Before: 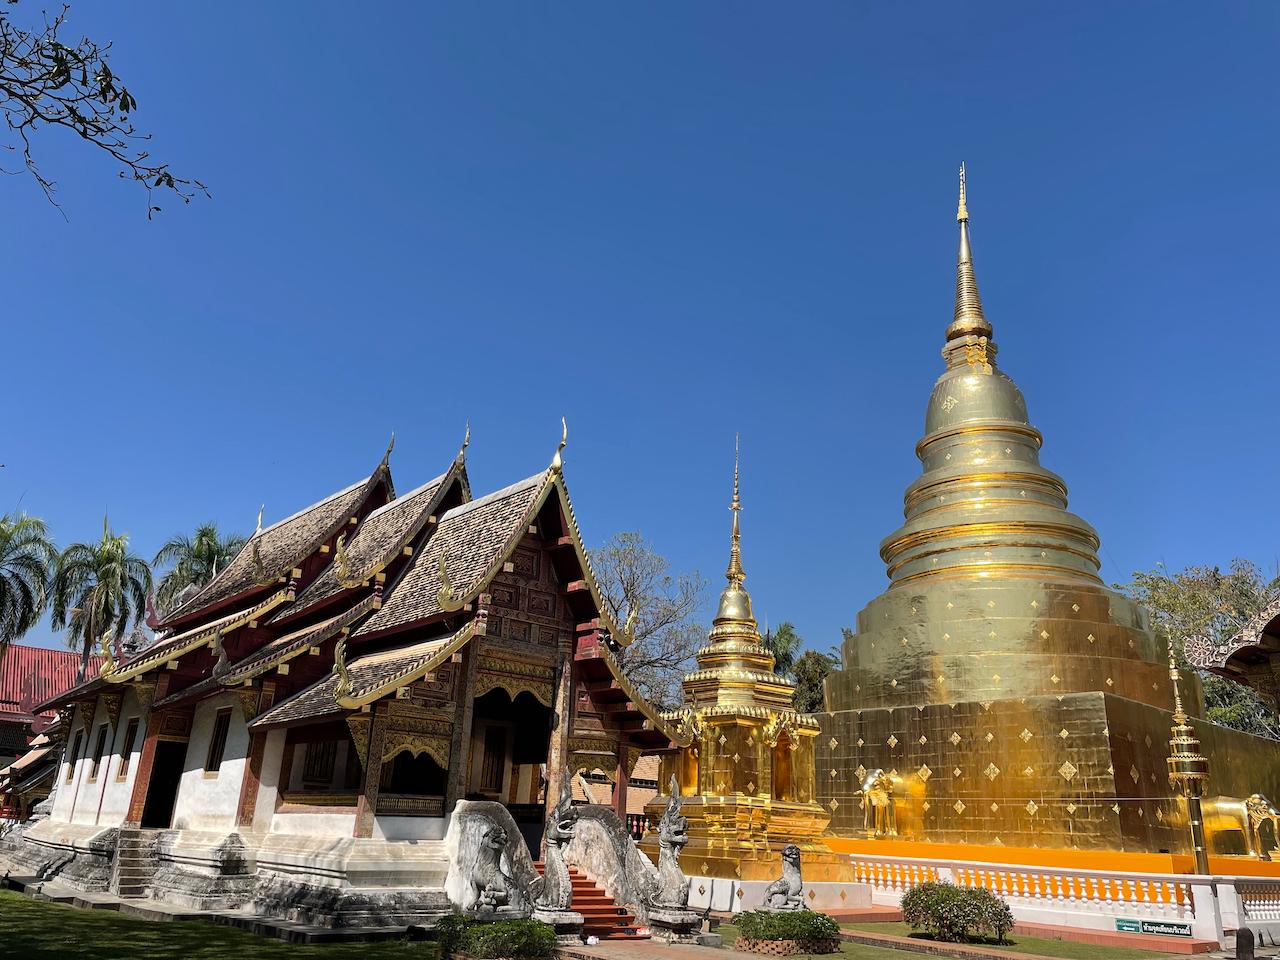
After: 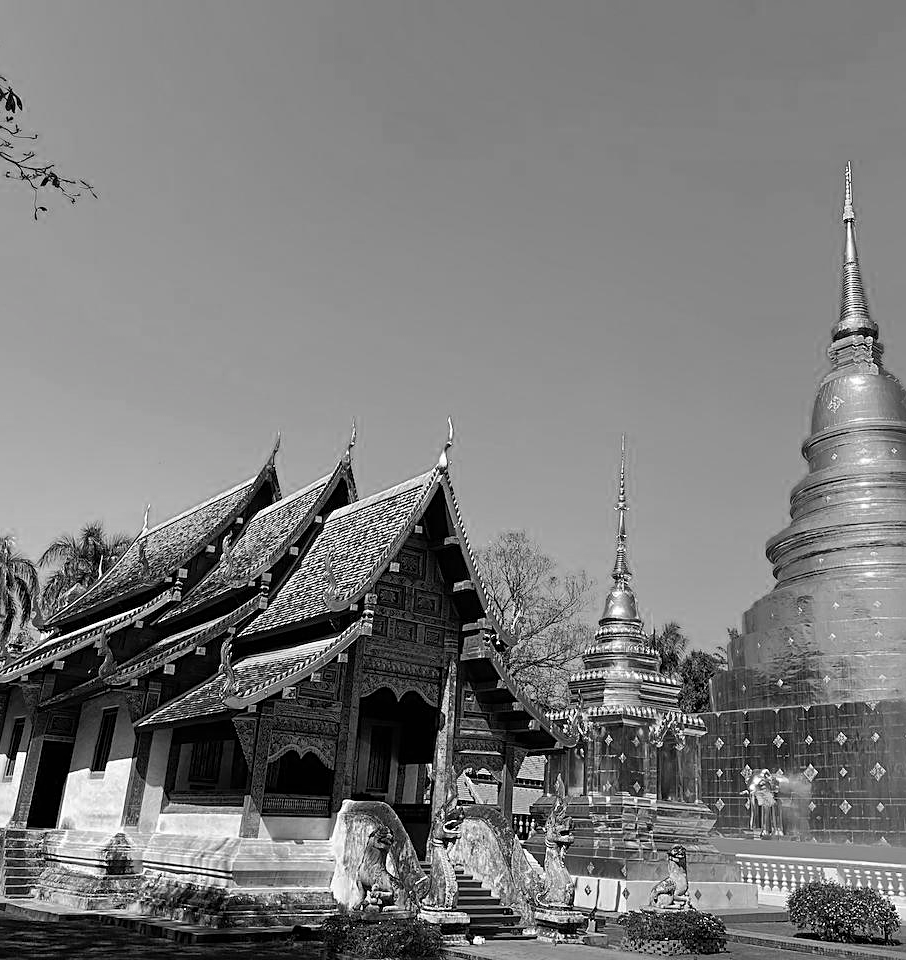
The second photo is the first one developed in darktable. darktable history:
crop and rotate: left 8.954%, right 20.191%
color calibration: output gray [0.253, 0.26, 0.487, 0], x 0.37, y 0.382, temperature 4316.32 K, clip negative RGB from gamut false
color balance rgb: linear chroma grading › global chroma 15.433%, perceptual saturation grading › global saturation 17.666%
sharpen: on, module defaults
